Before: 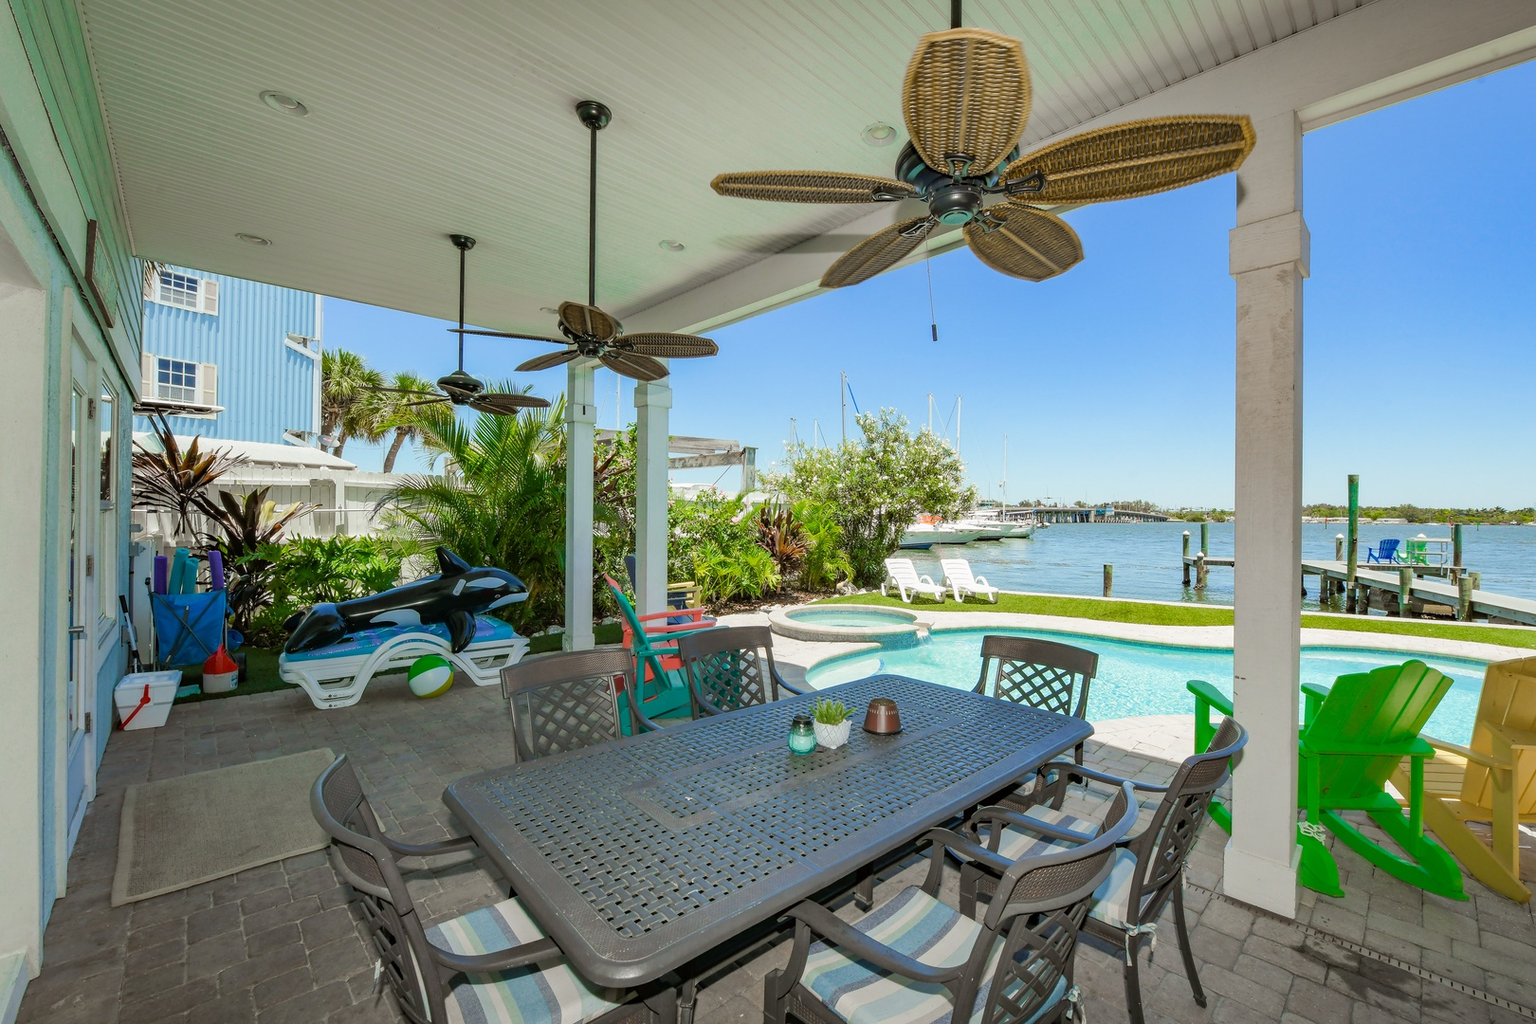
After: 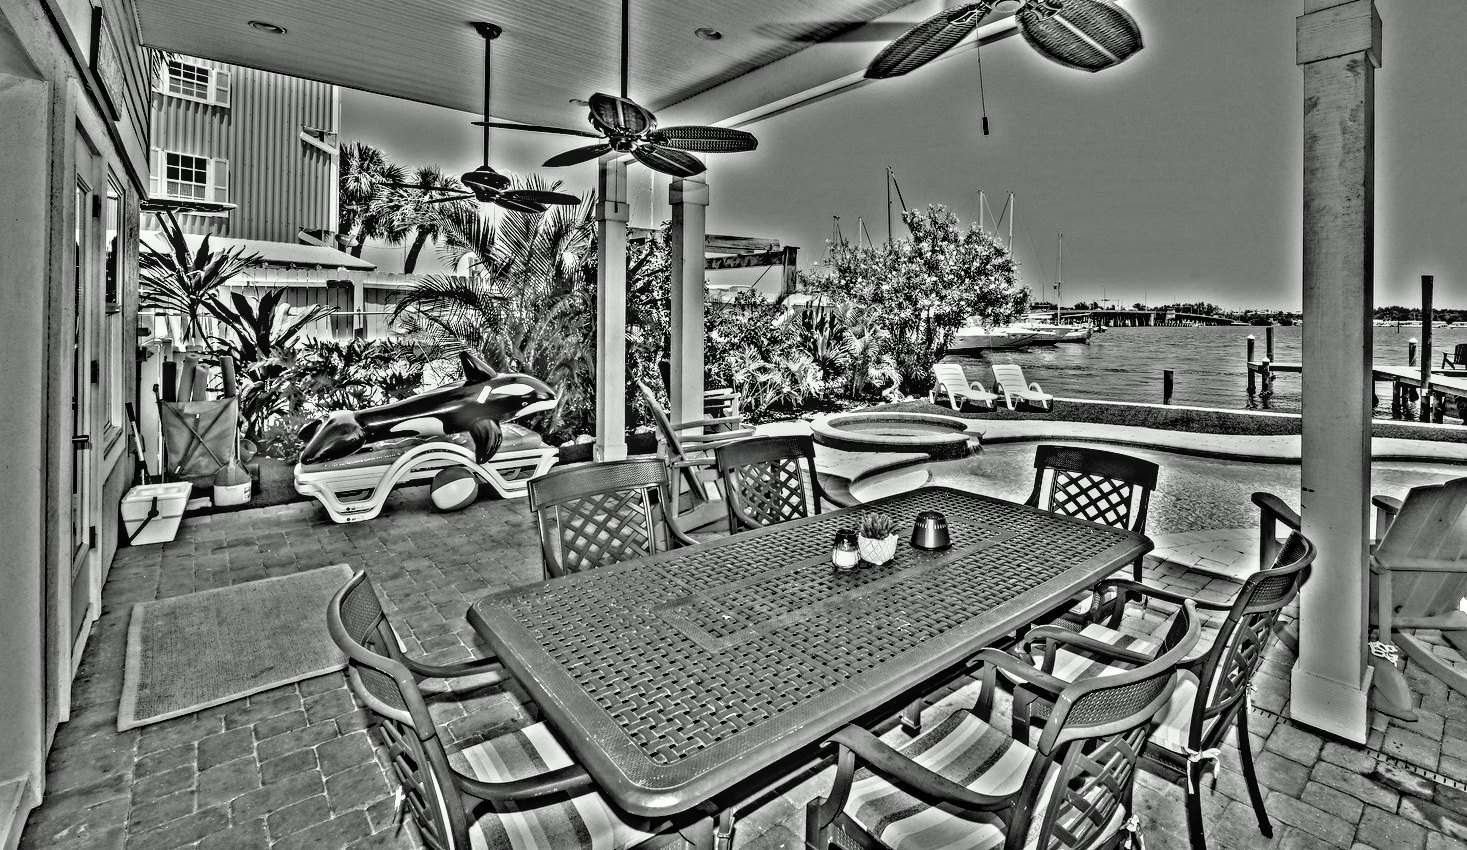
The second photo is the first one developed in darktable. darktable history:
color correction: highlights a* -2.68, highlights b* 2.57
color balance rgb: shadows fall-off 101%, linear chroma grading › mid-tones 7.63%, perceptual saturation grading › mid-tones 11.68%, mask middle-gray fulcrum 22.45%, global vibrance 10.11%, saturation formula JzAzBz (2021)
local contrast: on, module defaults
filmic rgb: black relative exposure -3.64 EV, white relative exposure 2.44 EV, hardness 3.29
highpass: on, module defaults
crop: top 20.916%, right 9.437%, bottom 0.316%
